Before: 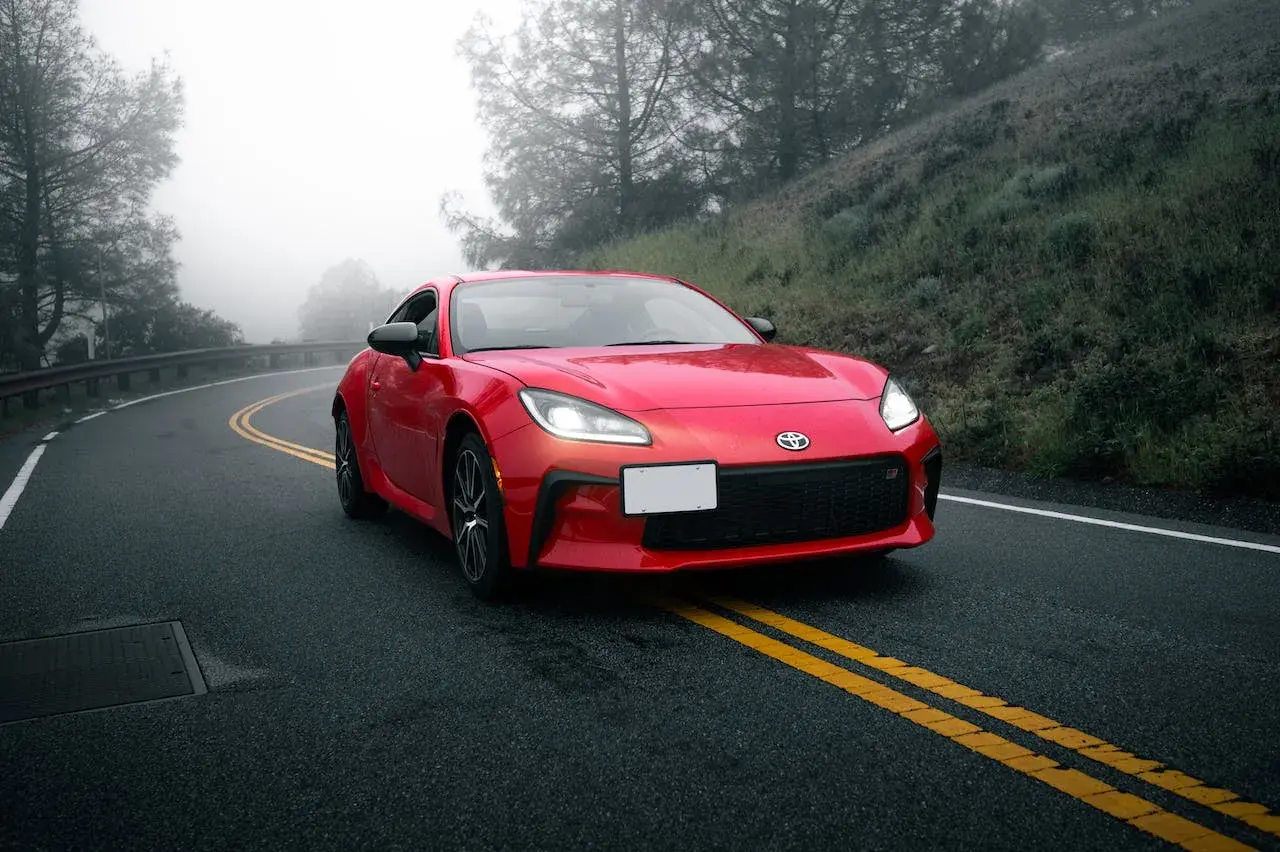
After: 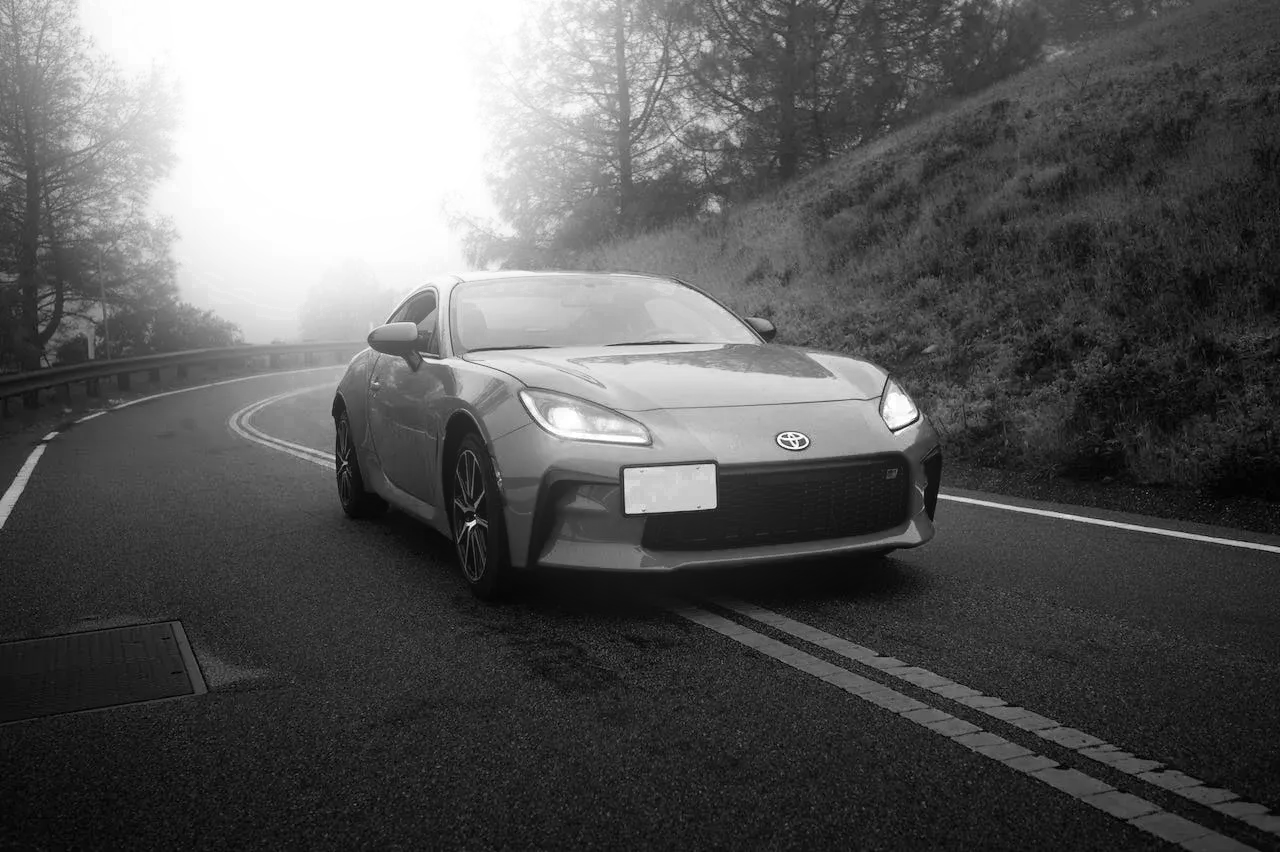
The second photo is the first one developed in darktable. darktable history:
bloom: on, module defaults
color zones: curves: ch0 [(0.002, 0.589) (0.107, 0.484) (0.146, 0.249) (0.217, 0.352) (0.309, 0.525) (0.39, 0.404) (0.455, 0.169) (0.597, 0.055) (0.724, 0.212) (0.775, 0.691) (0.869, 0.571) (1, 0.587)]; ch1 [(0, 0) (0.143, 0) (0.286, 0) (0.429, 0) (0.571, 0) (0.714, 0) (0.857, 0)]
